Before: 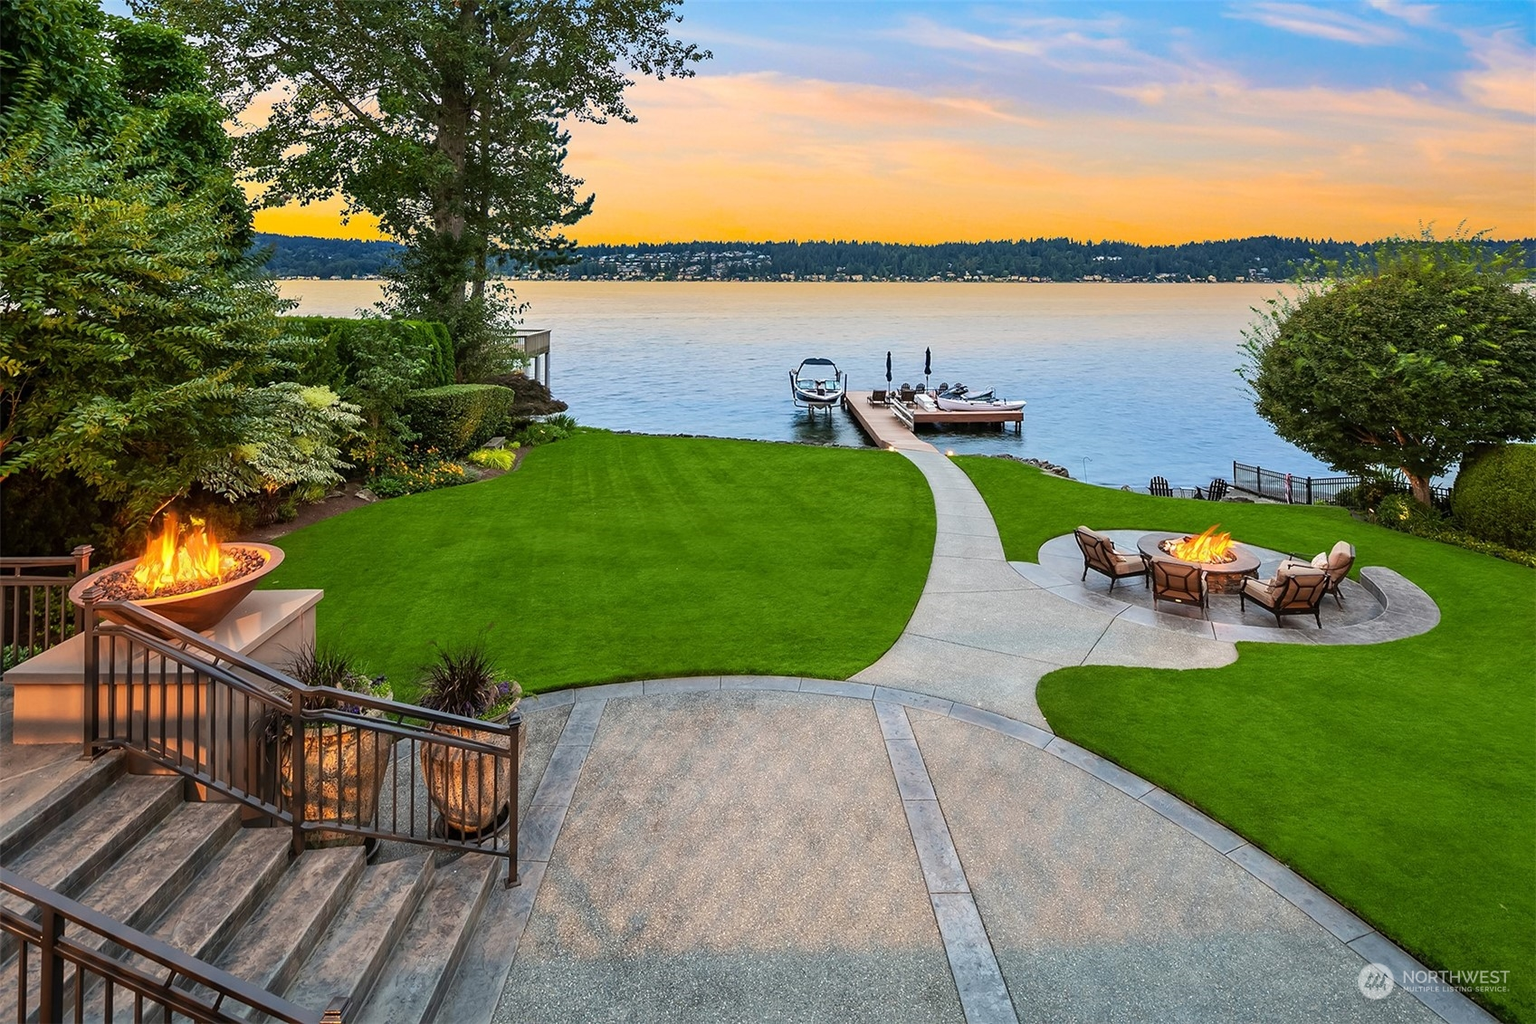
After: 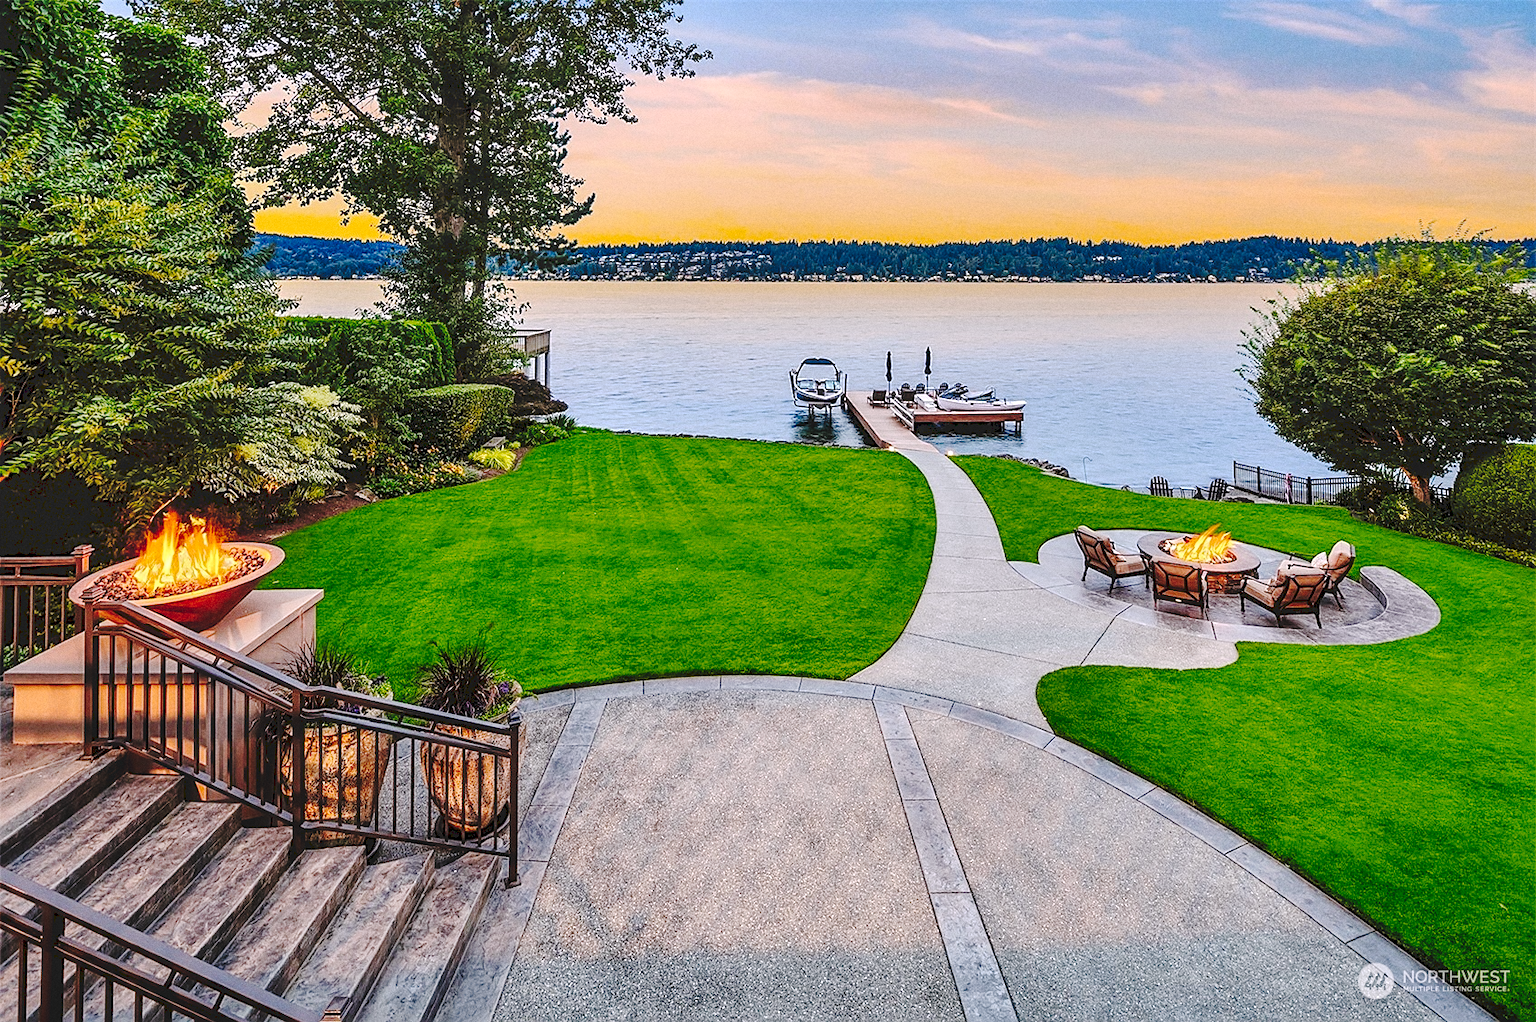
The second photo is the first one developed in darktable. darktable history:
local contrast: on, module defaults
crop: bottom 0.071%
grain: coarseness 0.47 ISO
white balance: red 1.05, blue 1.072
sharpen: on, module defaults
shadows and highlights: highlights color adjustment 0%, soften with gaussian
tone curve: curves: ch0 [(0, 0) (0.003, 0.117) (0.011, 0.115) (0.025, 0.116) (0.044, 0.116) (0.069, 0.112) (0.1, 0.113) (0.136, 0.127) (0.177, 0.148) (0.224, 0.191) (0.277, 0.249) (0.335, 0.363) (0.399, 0.479) (0.468, 0.589) (0.543, 0.664) (0.623, 0.733) (0.709, 0.799) (0.801, 0.852) (0.898, 0.914) (1, 1)], preserve colors none
